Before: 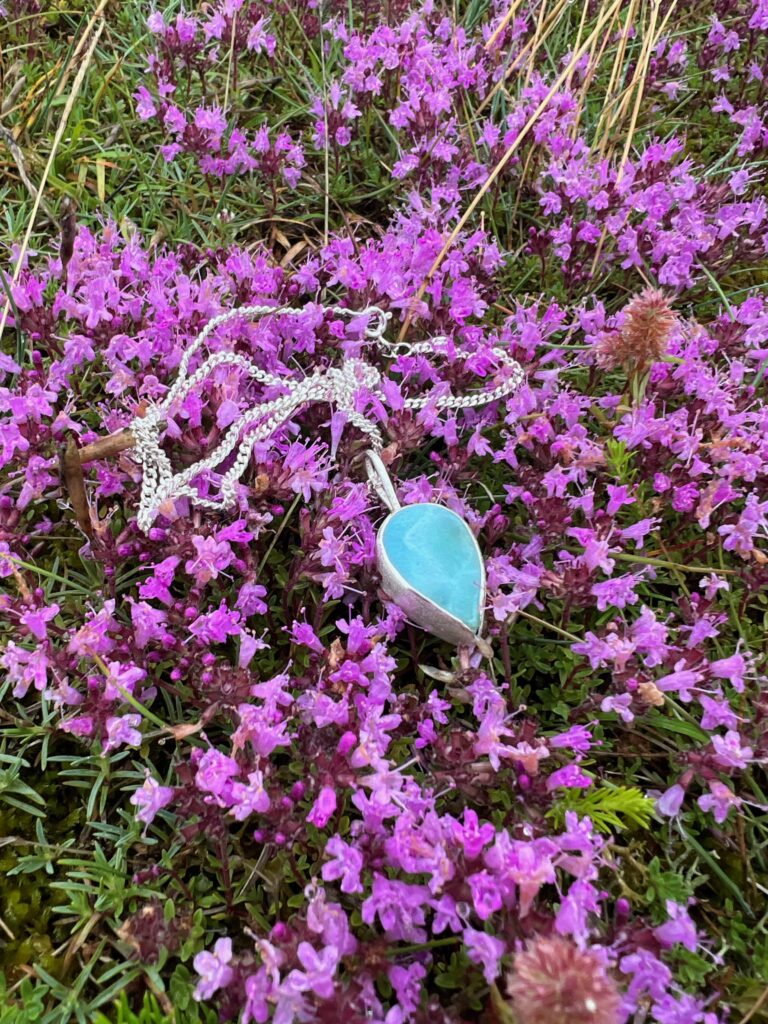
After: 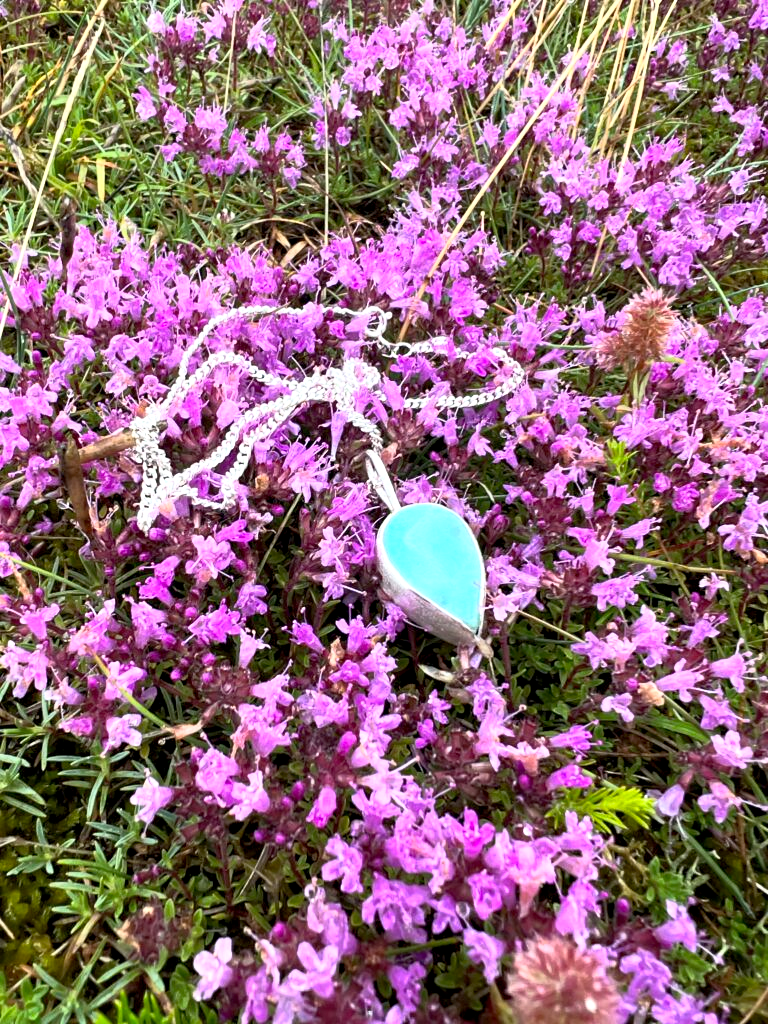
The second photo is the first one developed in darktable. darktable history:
exposure: exposure 0.6 EV, compensate highlight preservation false
base curve: curves: ch0 [(0, 0) (0.257, 0.25) (0.482, 0.586) (0.757, 0.871) (1, 1)]
